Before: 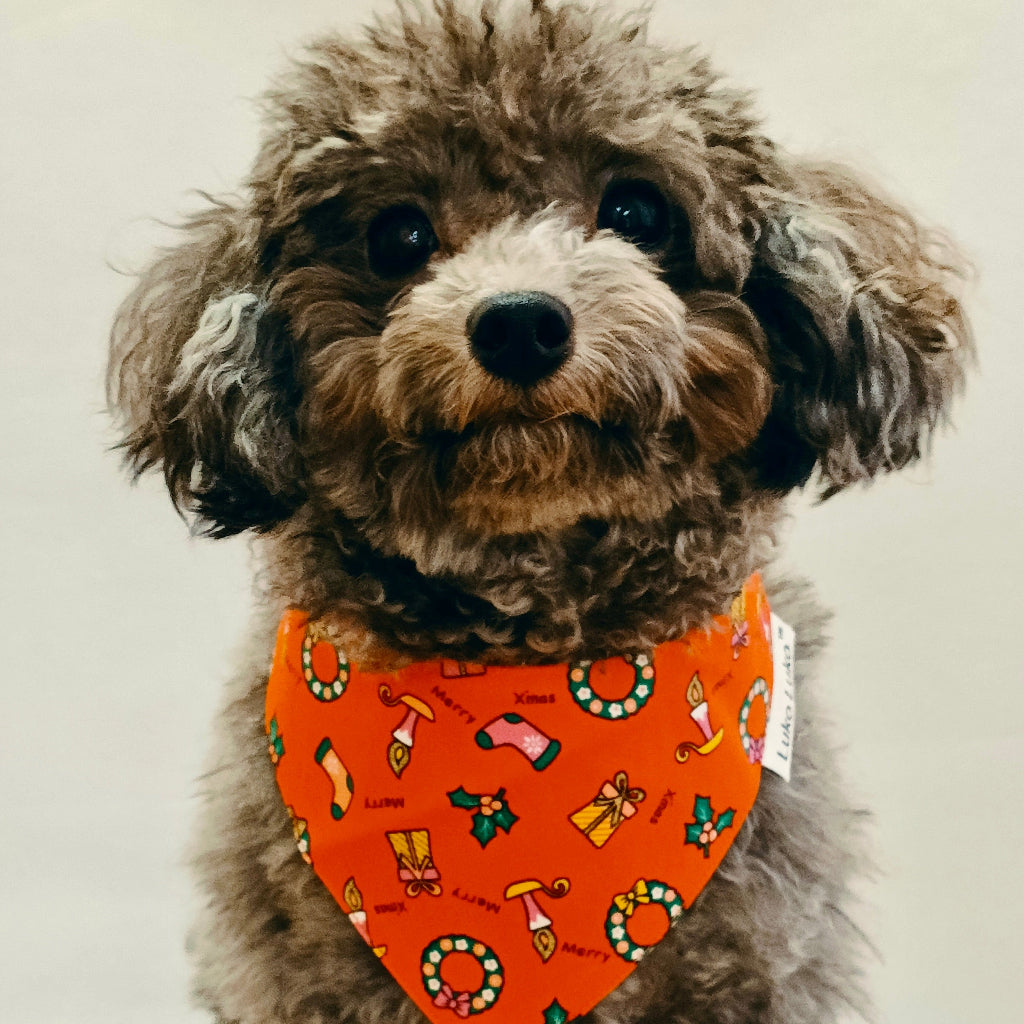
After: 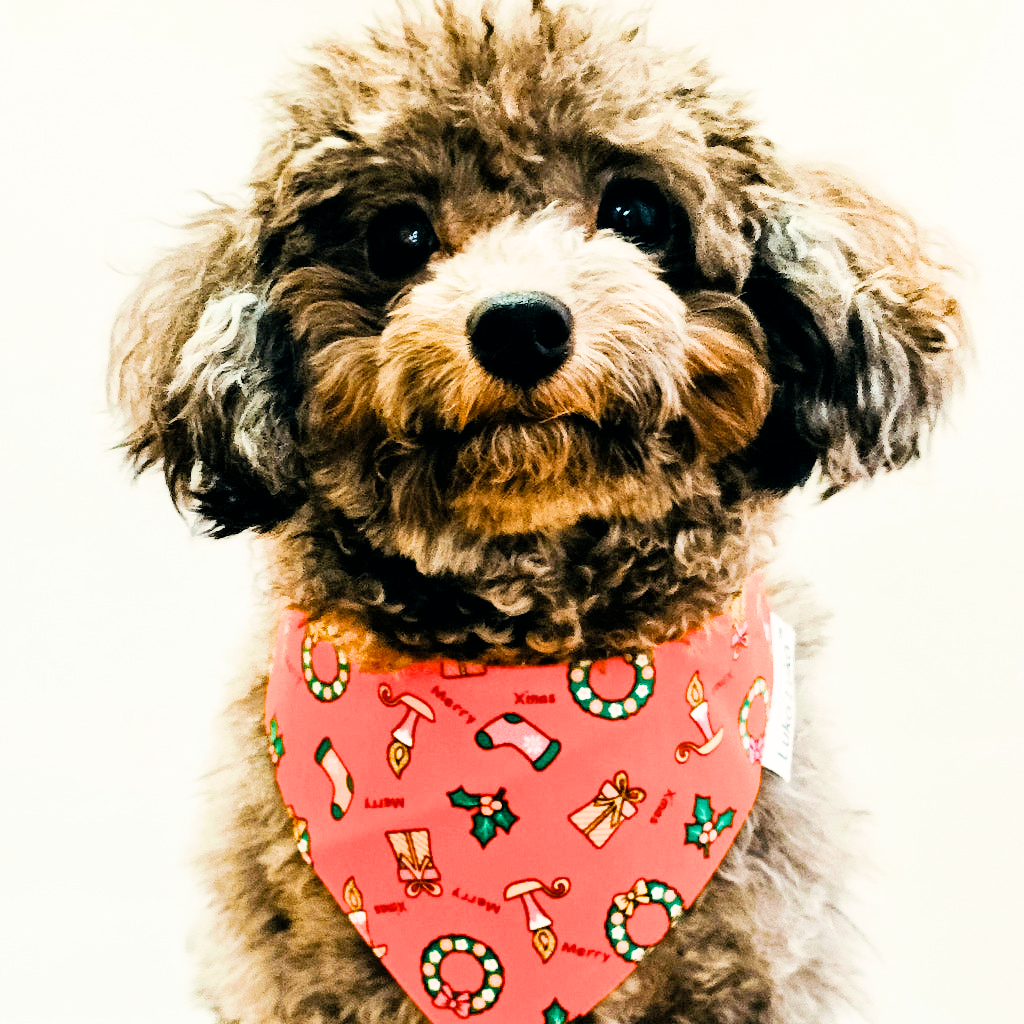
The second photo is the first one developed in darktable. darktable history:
color balance rgb: power › luminance 1.551%, perceptual saturation grading › global saturation 25.145%, contrast 4.991%
filmic rgb: black relative exposure -5.03 EV, white relative exposure 3.98 EV, hardness 2.91, contrast 1.297, highlights saturation mix -30.05%
exposure: black level correction 0, exposure 1.44 EV, compensate highlight preservation false
